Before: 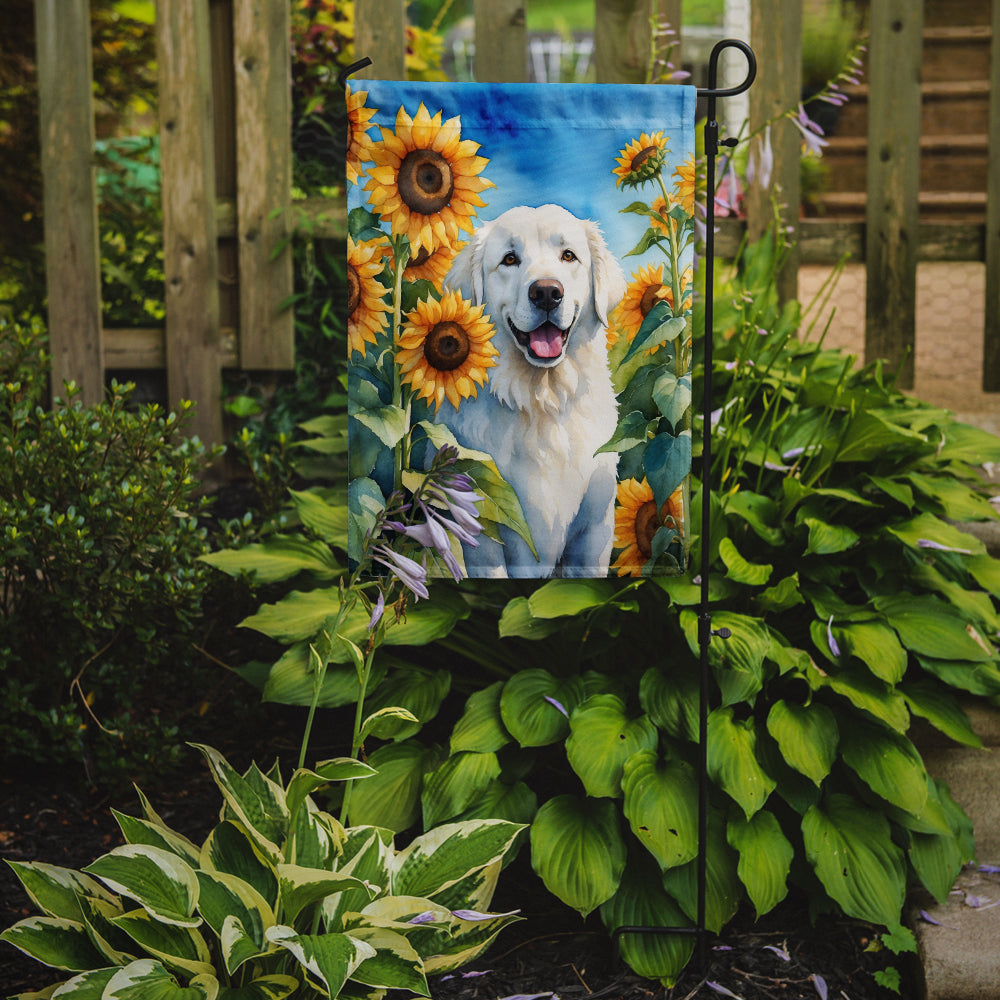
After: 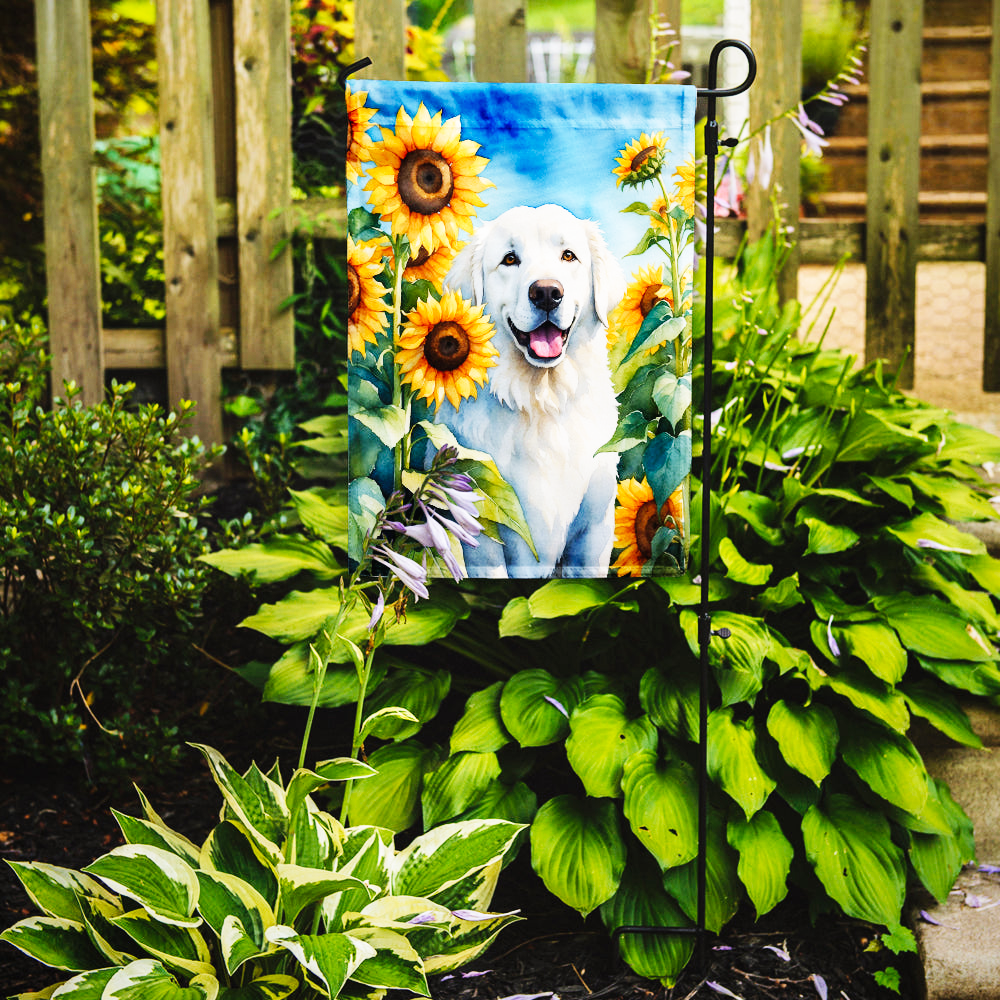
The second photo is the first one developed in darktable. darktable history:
base curve: curves: ch0 [(0, 0.003) (0.001, 0.002) (0.006, 0.004) (0.02, 0.022) (0.048, 0.086) (0.094, 0.234) (0.162, 0.431) (0.258, 0.629) (0.385, 0.8) (0.548, 0.918) (0.751, 0.988) (1, 1)], preserve colors none
